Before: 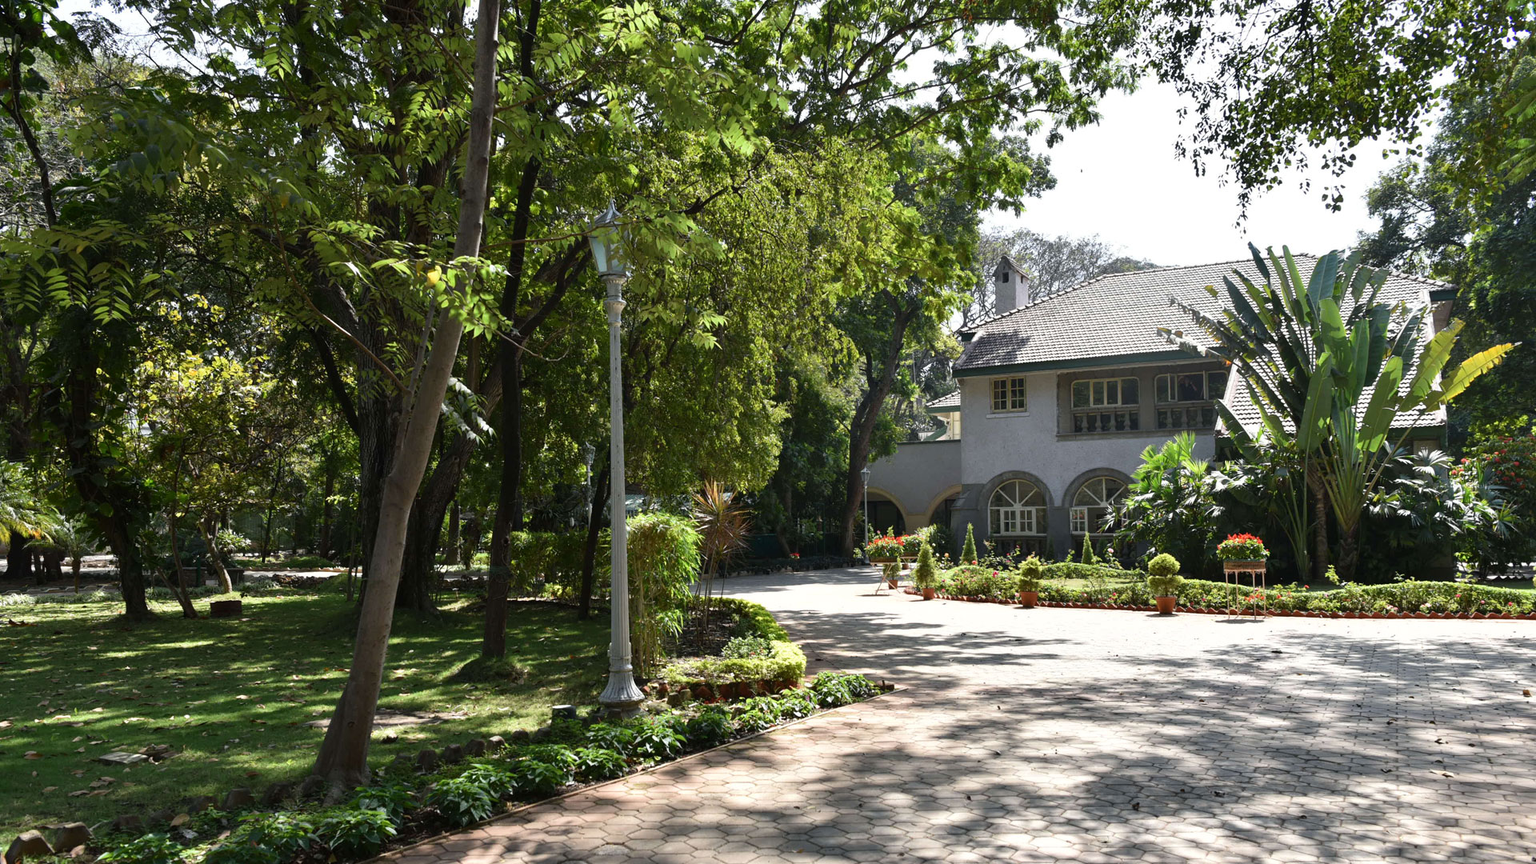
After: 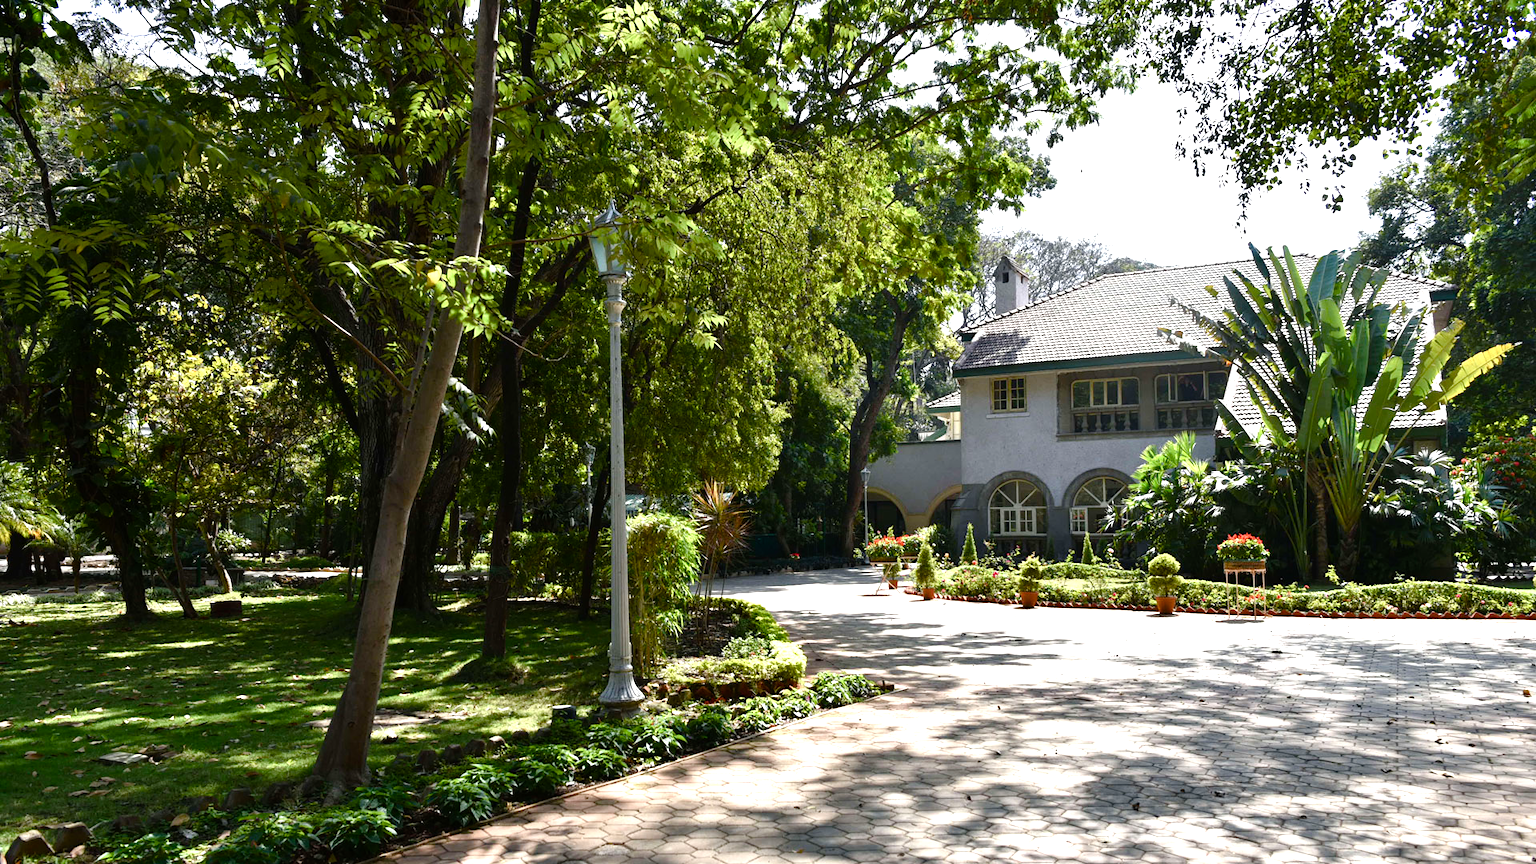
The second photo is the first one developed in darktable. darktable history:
tone equalizer: -8 EV -0.383 EV, -7 EV -0.366 EV, -6 EV -0.331 EV, -5 EV -0.21 EV, -3 EV 0.217 EV, -2 EV 0.36 EV, -1 EV 0.365 EV, +0 EV 0.392 EV
color balance rgb: power › hue 328.26°, linear chroma grading › global chroma 8.862%, perceptual saturation grading › global saturation 20%, perceptual saturation grading › highlights -49.663%, perceptual saturation grading › shadows 25.855%, global vibrance 26.588%, contrast 6.699%
